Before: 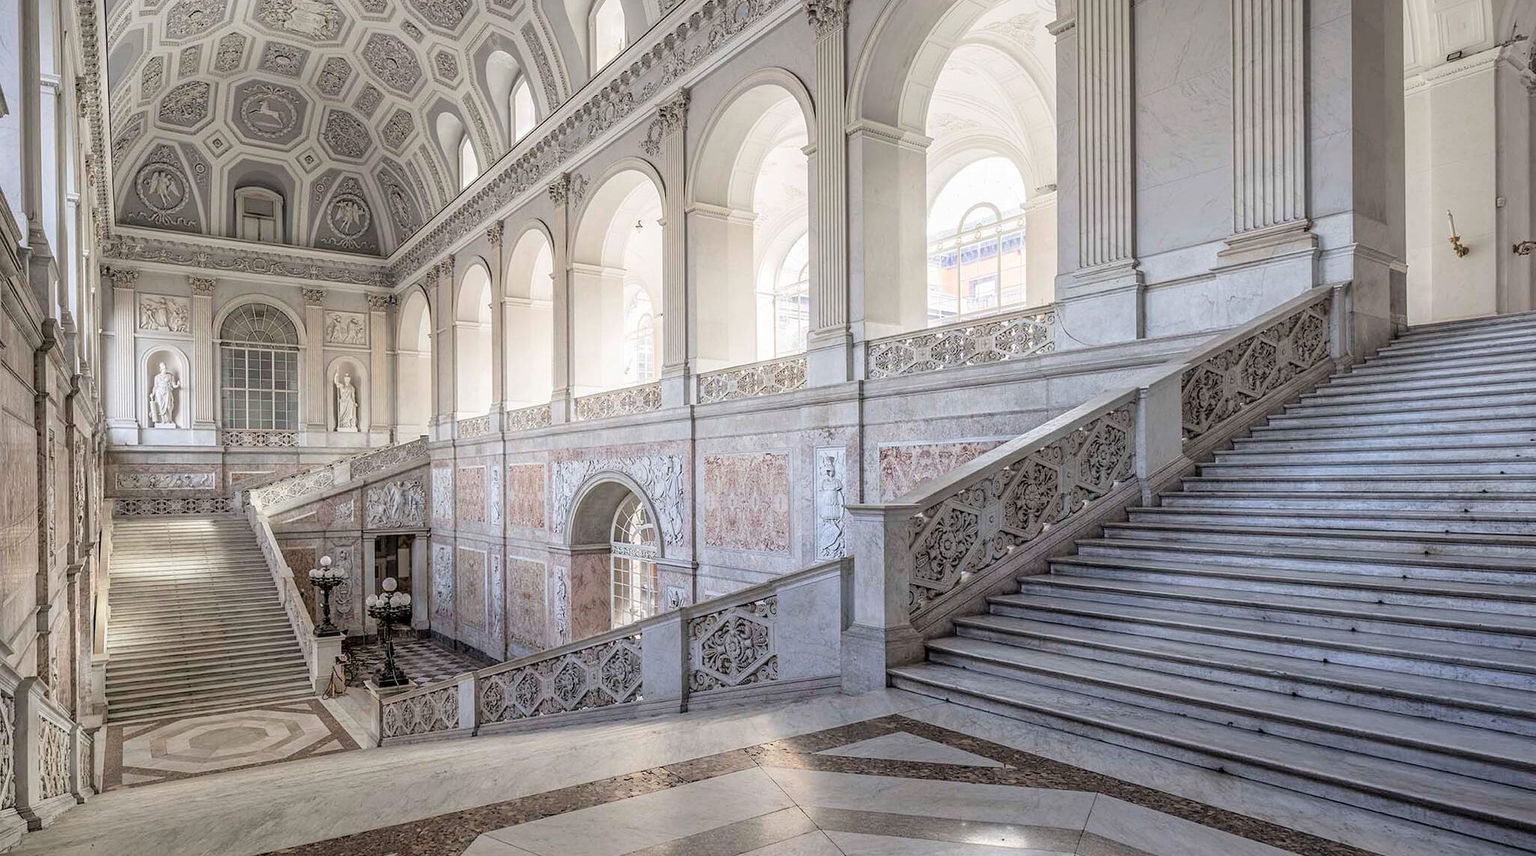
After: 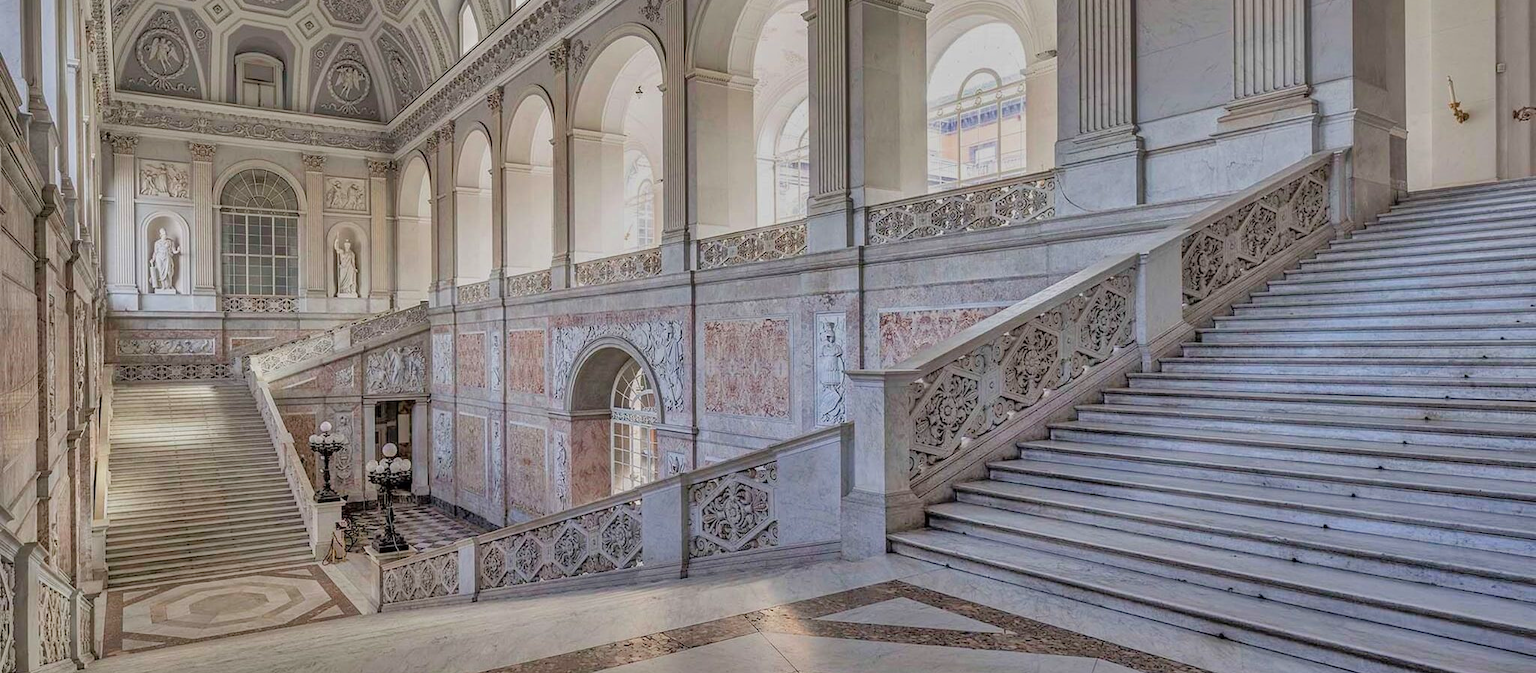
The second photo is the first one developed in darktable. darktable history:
crop and rotate: top 15.774%, bottom 5.506%
shadows and highlights: shadows 80.73, white point adjustment -9.07, highlights -61.46, soften with gaussian
tone curve: curves: ch0 [(0, 0) (0.26, 0.424) (0.417, 0.585) (1, 1)]
